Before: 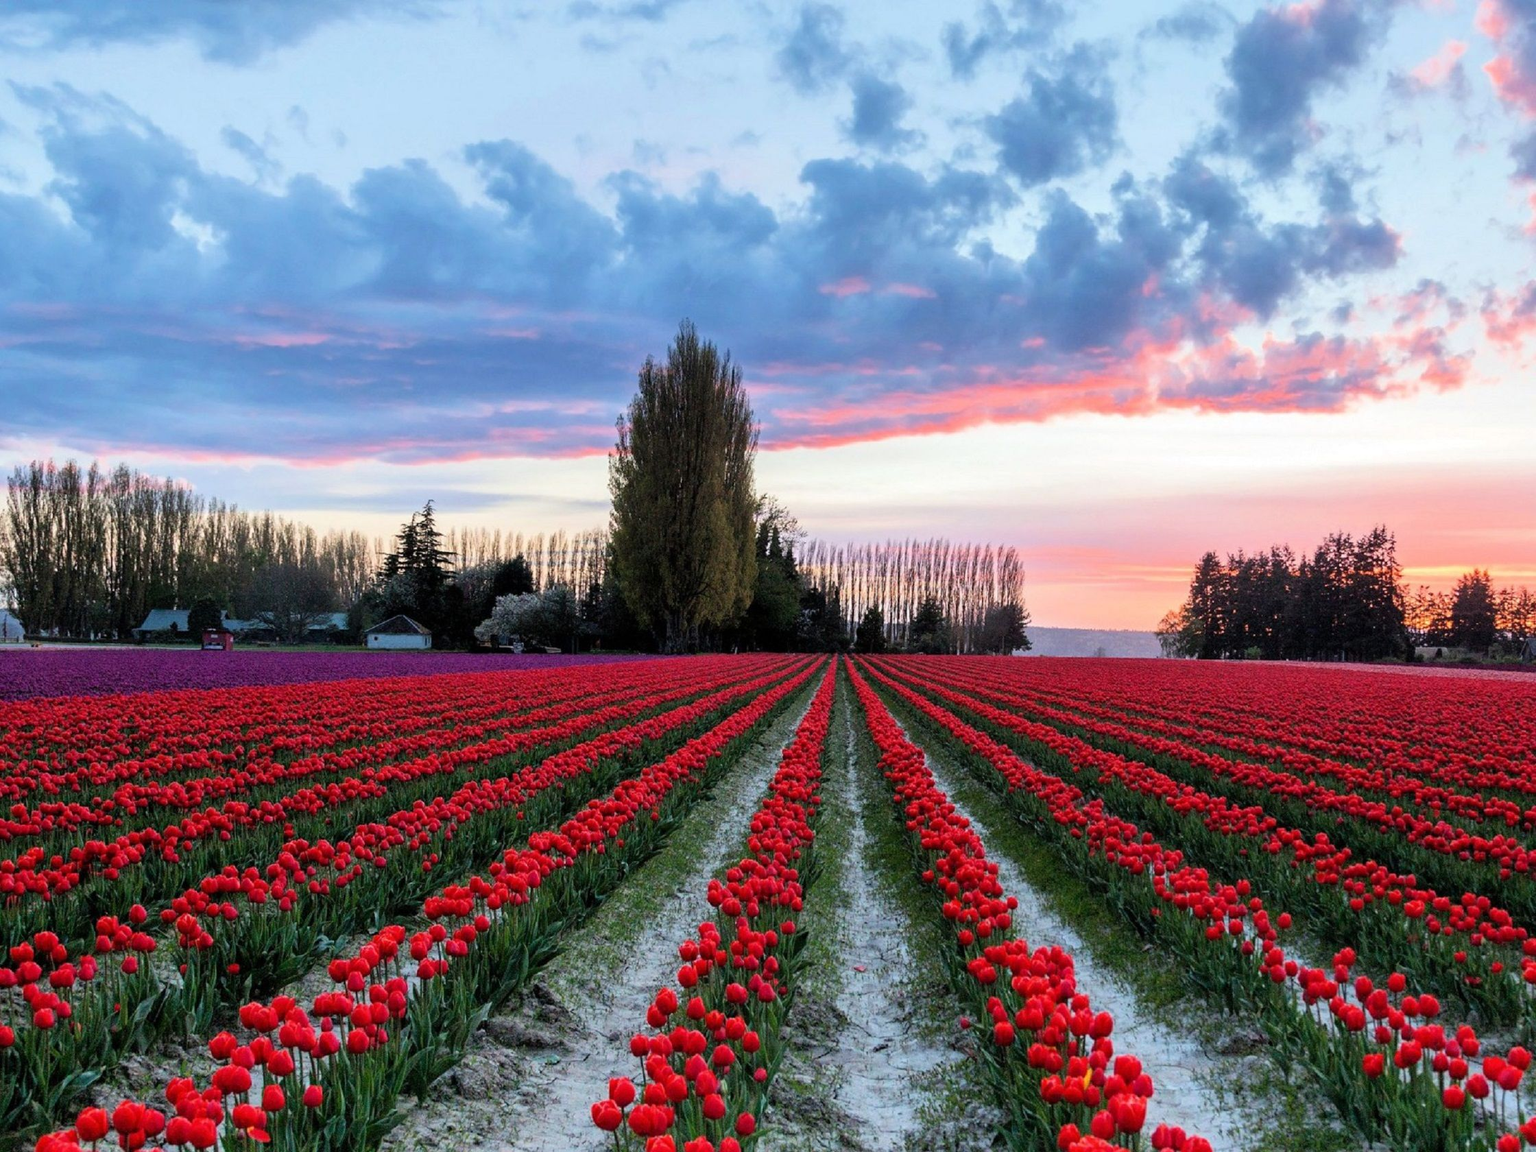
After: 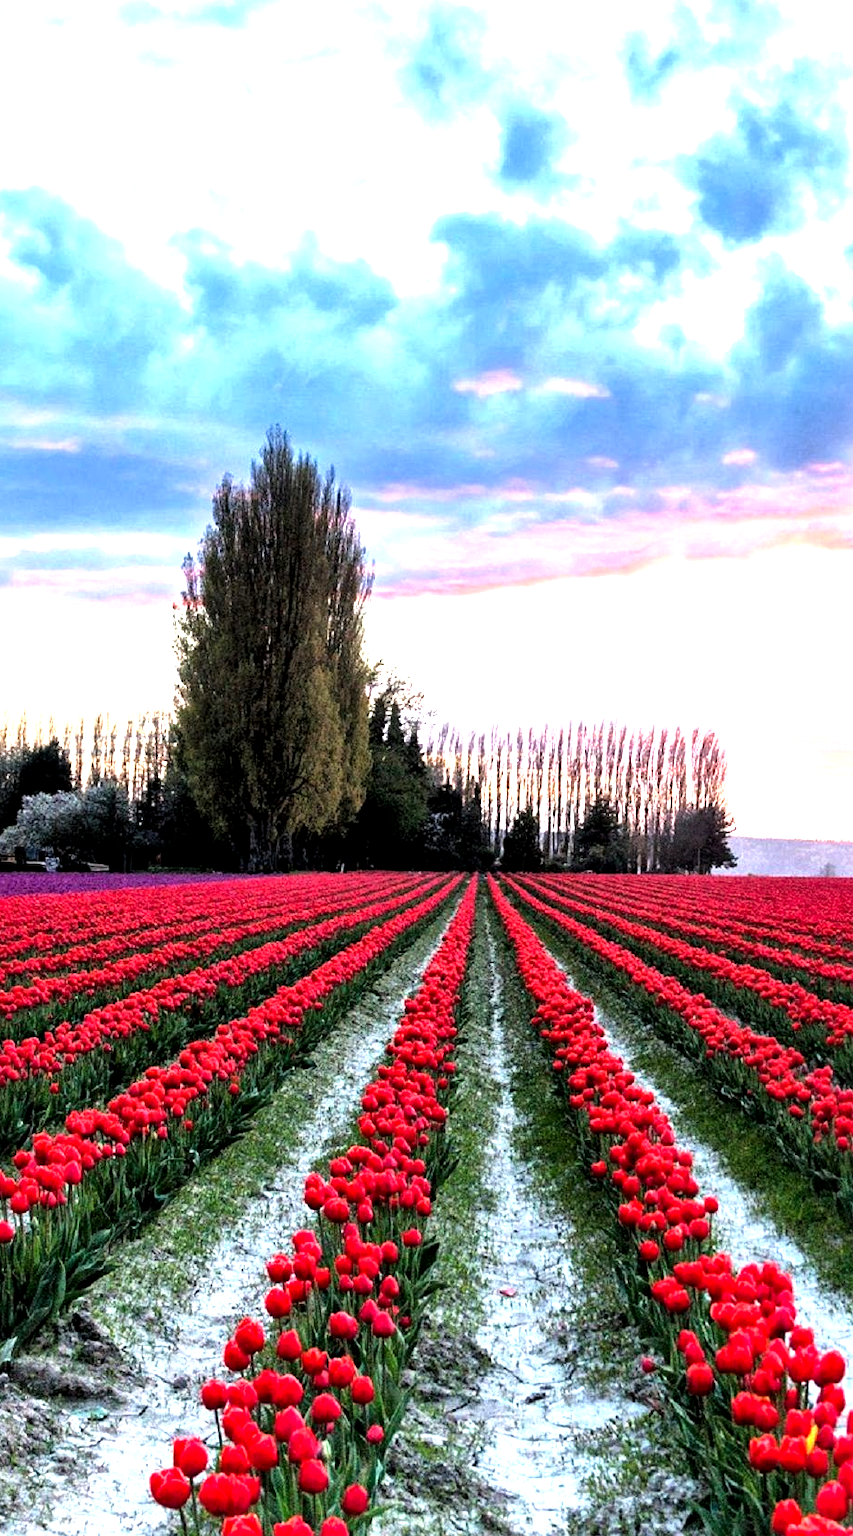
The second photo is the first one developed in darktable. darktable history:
crop: left 31.229%, right 27.105%
local contrast: mode bilateral grid, contrast 20, coarseness 50, detail 159%, midtone range 0.2
levels: levels [0.012, 0.367, 0.697]
